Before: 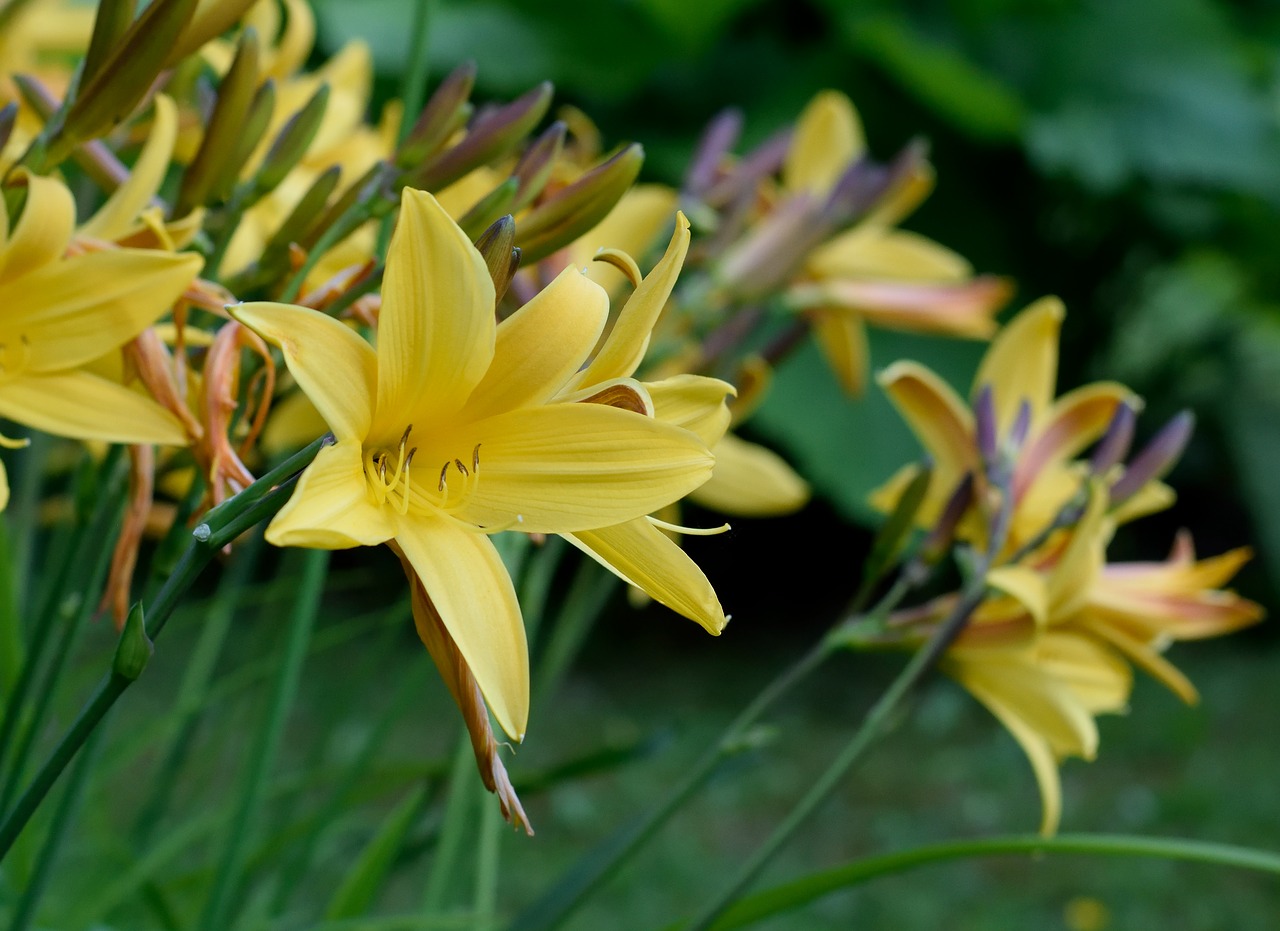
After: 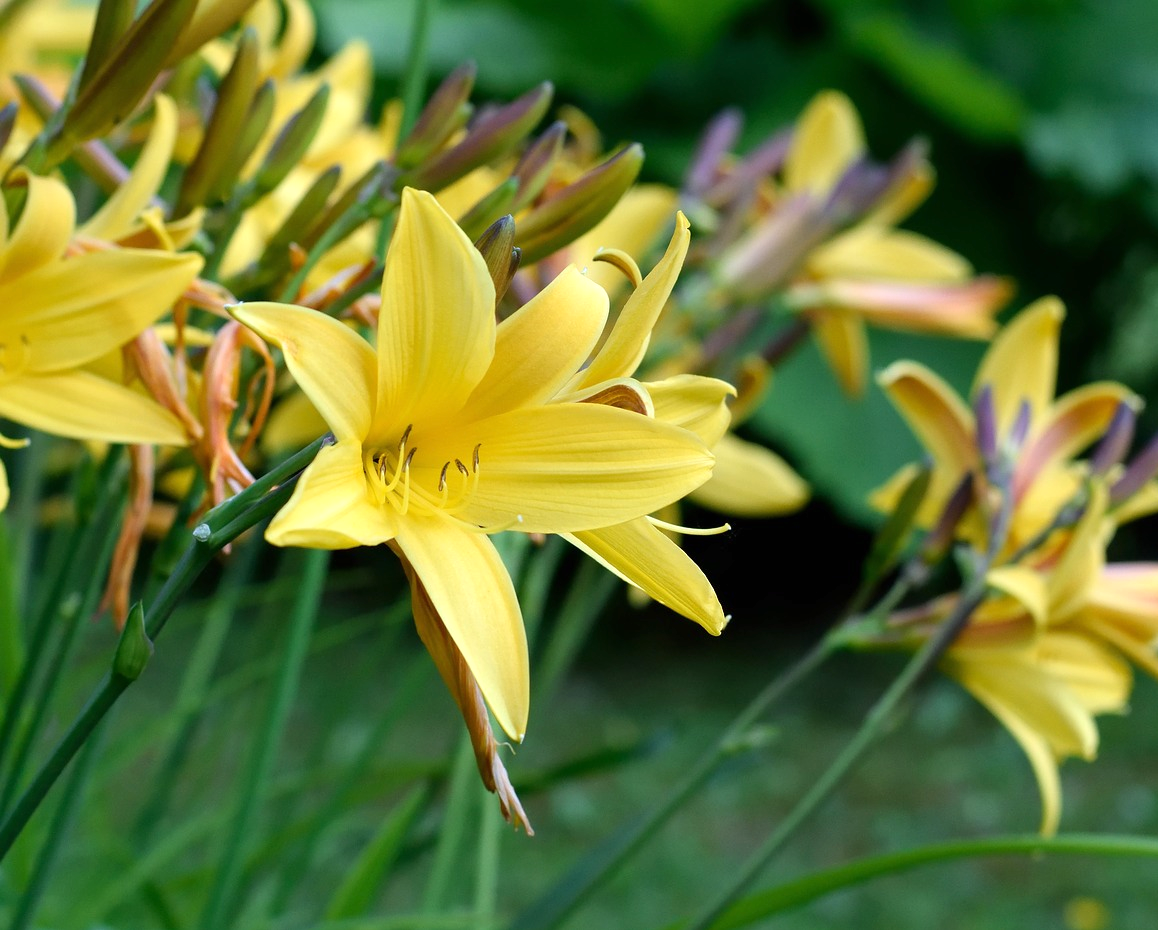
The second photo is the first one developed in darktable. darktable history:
crop: right 9.481%, bottom 0.025%
exposure: black level correction 0, exposure 0.5 EV, compensate exposure bias true, compensate highlight preservation false
